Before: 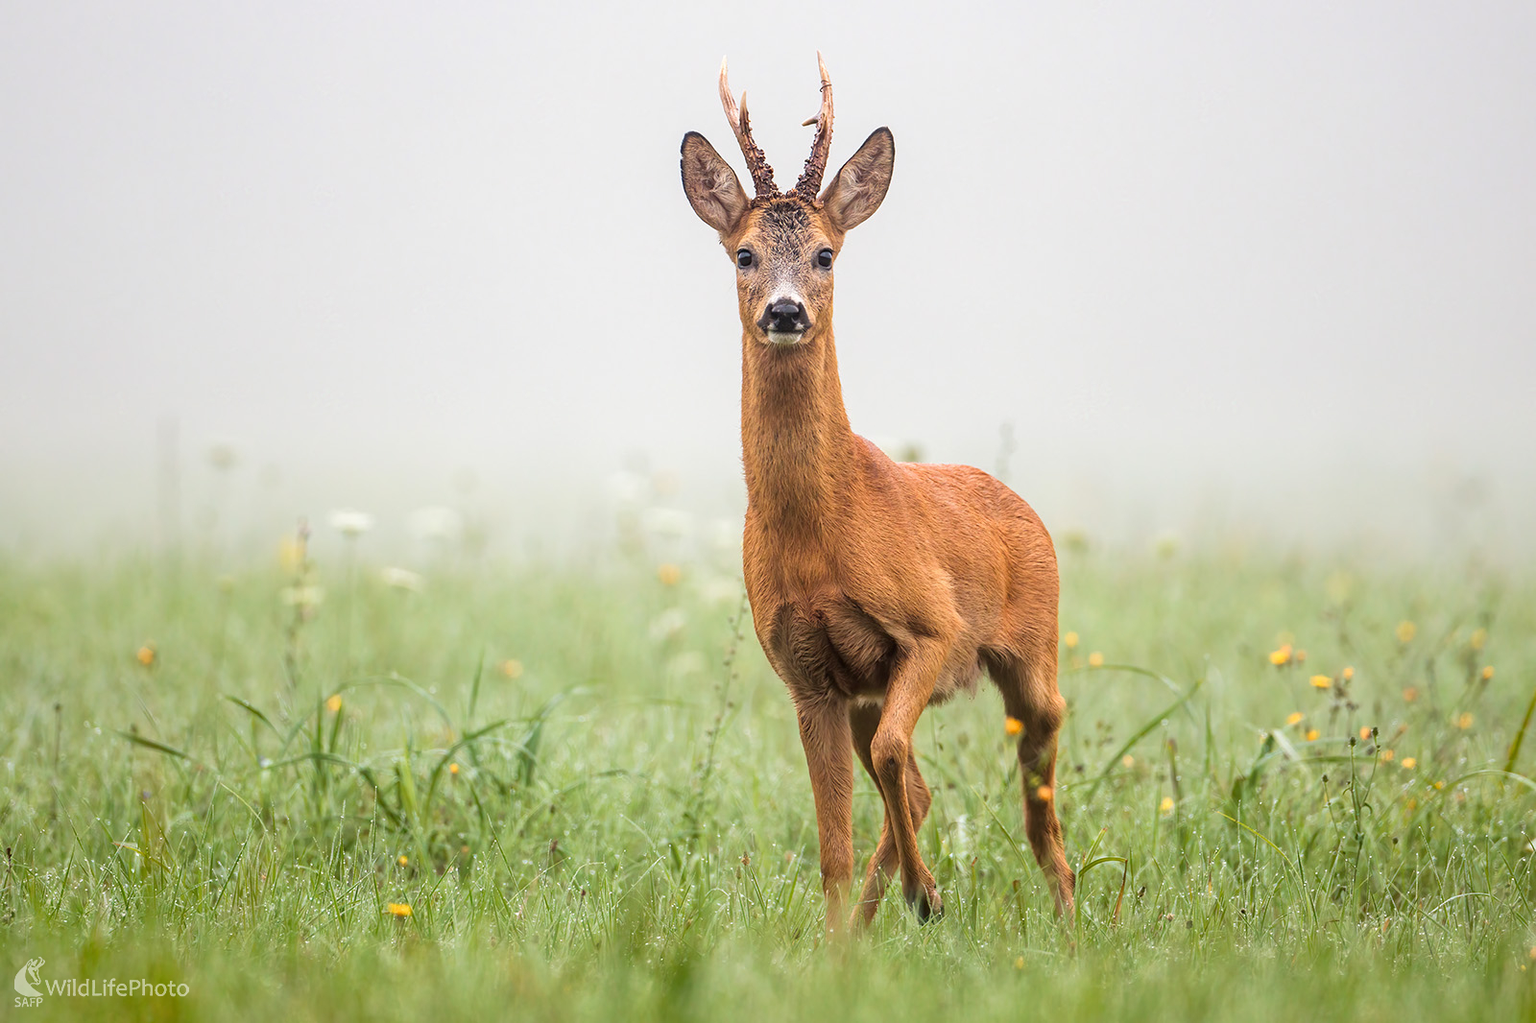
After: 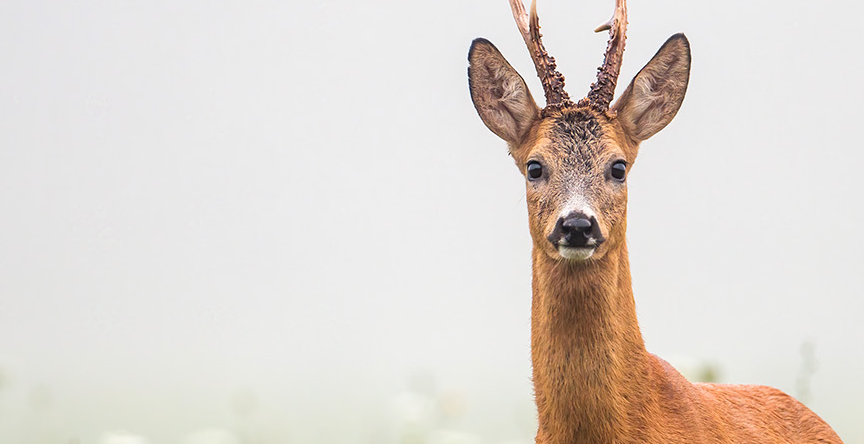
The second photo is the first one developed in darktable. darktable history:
crop: left 15.111%, top 9.322%, right 30.838%, bottom 49.015%
